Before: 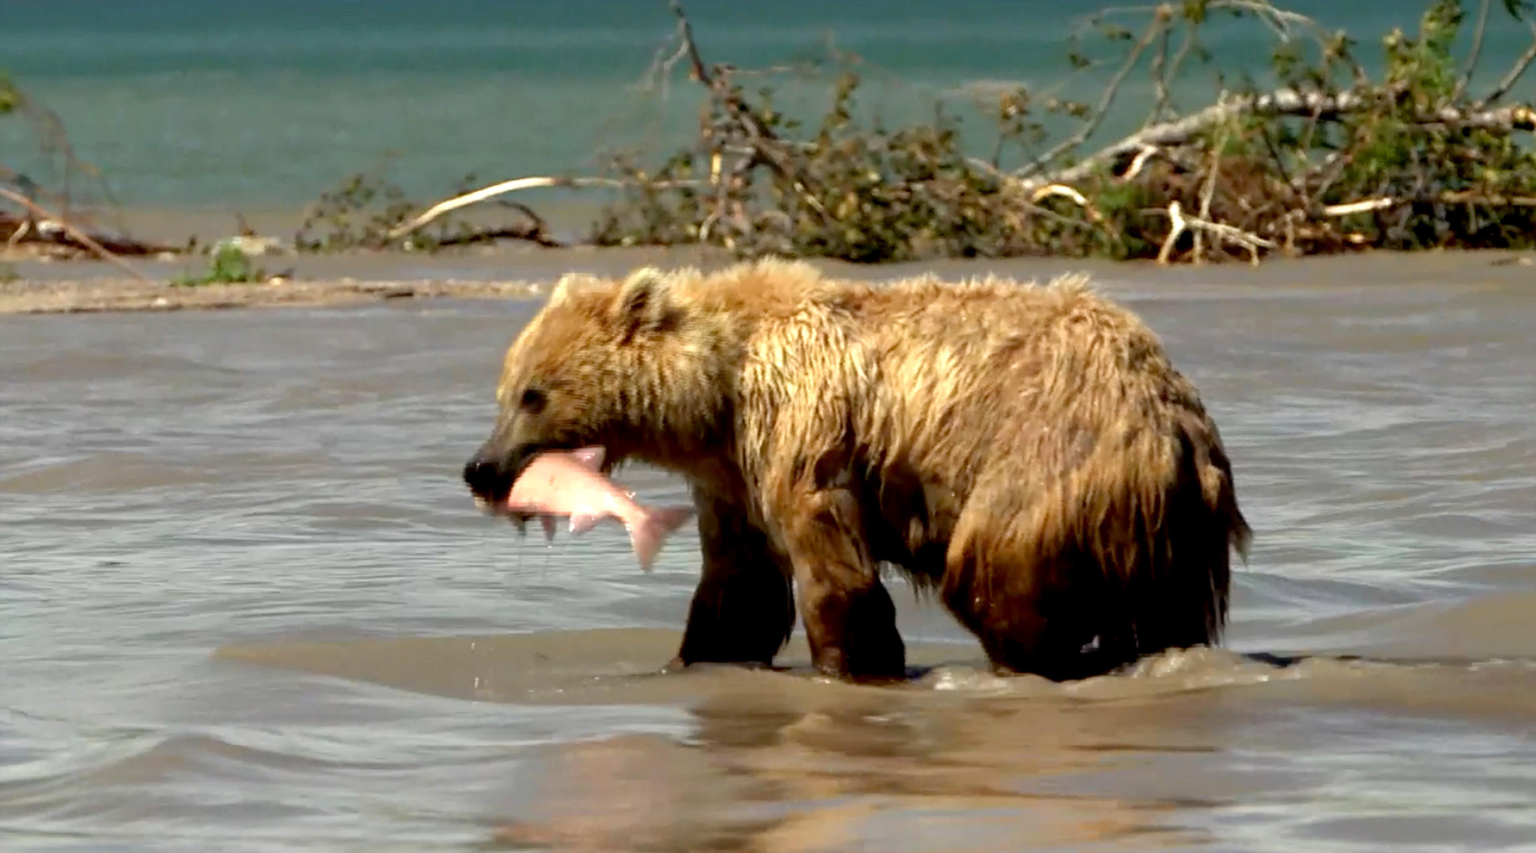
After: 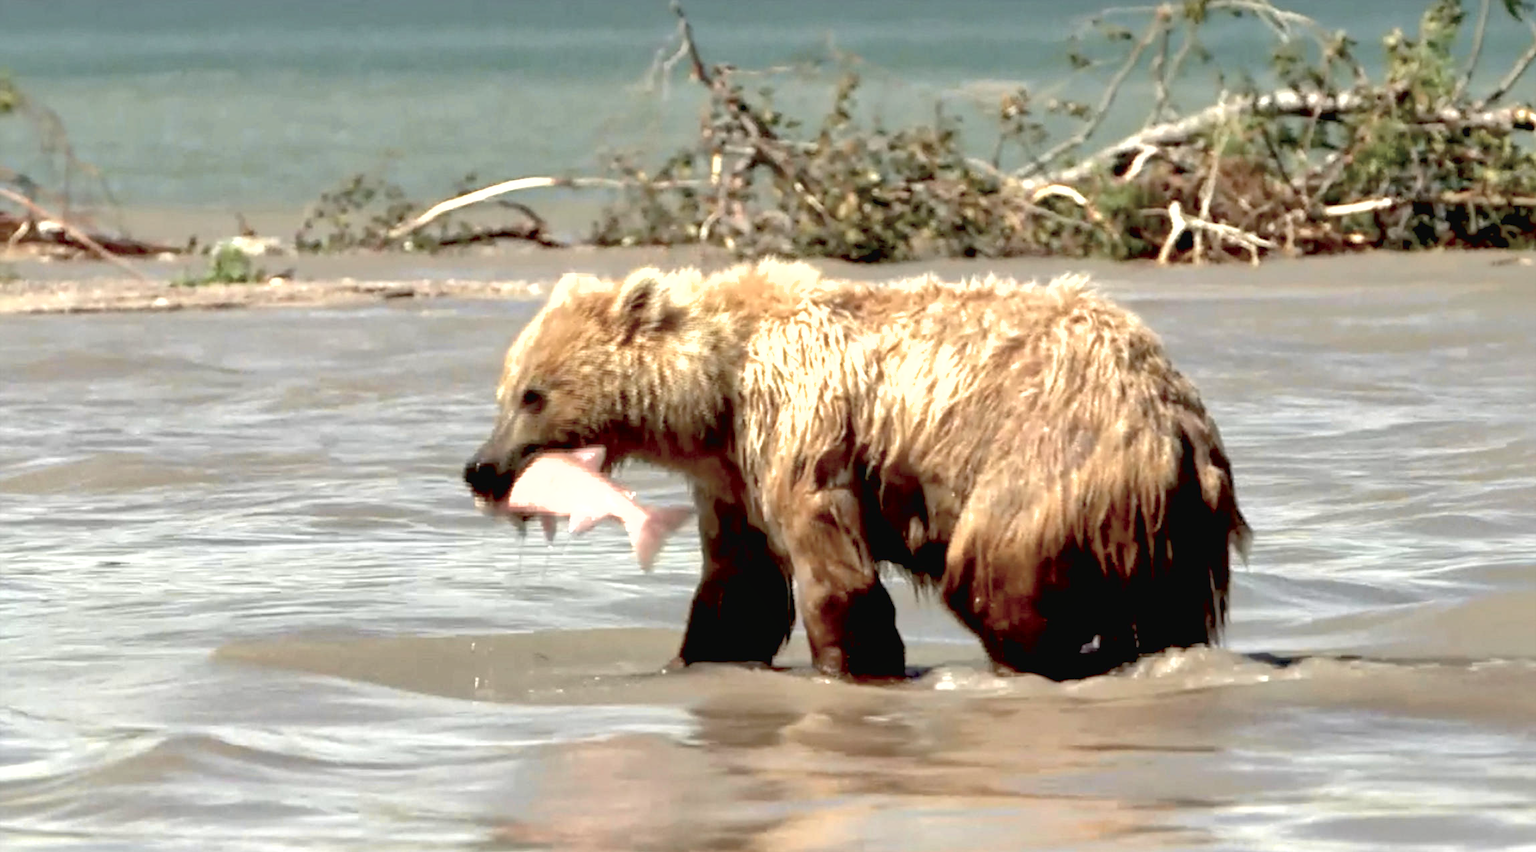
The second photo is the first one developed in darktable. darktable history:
exposure: black level correction 0.001, exposure 1.3 EV, compensate highlight preservation false
color zones: curves: ch1 [(0, 0.292) (0.001, 0.292) (0.2, 0.264) (0.4, 0.248) (0.6, 0.248) (0.8, 0.264) (0.999, 0.292) (1, 0.292)]
shadows and highlights: on, module defaults
tone curve: curves: ch0 [(0, 0.014) (0.036, 0.047) (0.15, 0.156) (0.27, 0.258) (0.511, 0.506) (0.761, 0.741) (1, 0.919)]; ch1 [(0, 0) (0.179, 0.173) (0.322, 0.32) (0.429, 0.431) (0.502, 0.5) (0.519, 0.522) (0.562, 0.575) (0.631, 0.65) (0.72, 0.692) (1, 1)]; ch2 [(0, 0) (0.29, 0.295) (0.404, 0.436) (0.497, 0.498) (0.533, 0.556) (0.599, 0.607) (0.696, 0.707) (1, 1)], color space Lab, independent channels, preserve colors none
